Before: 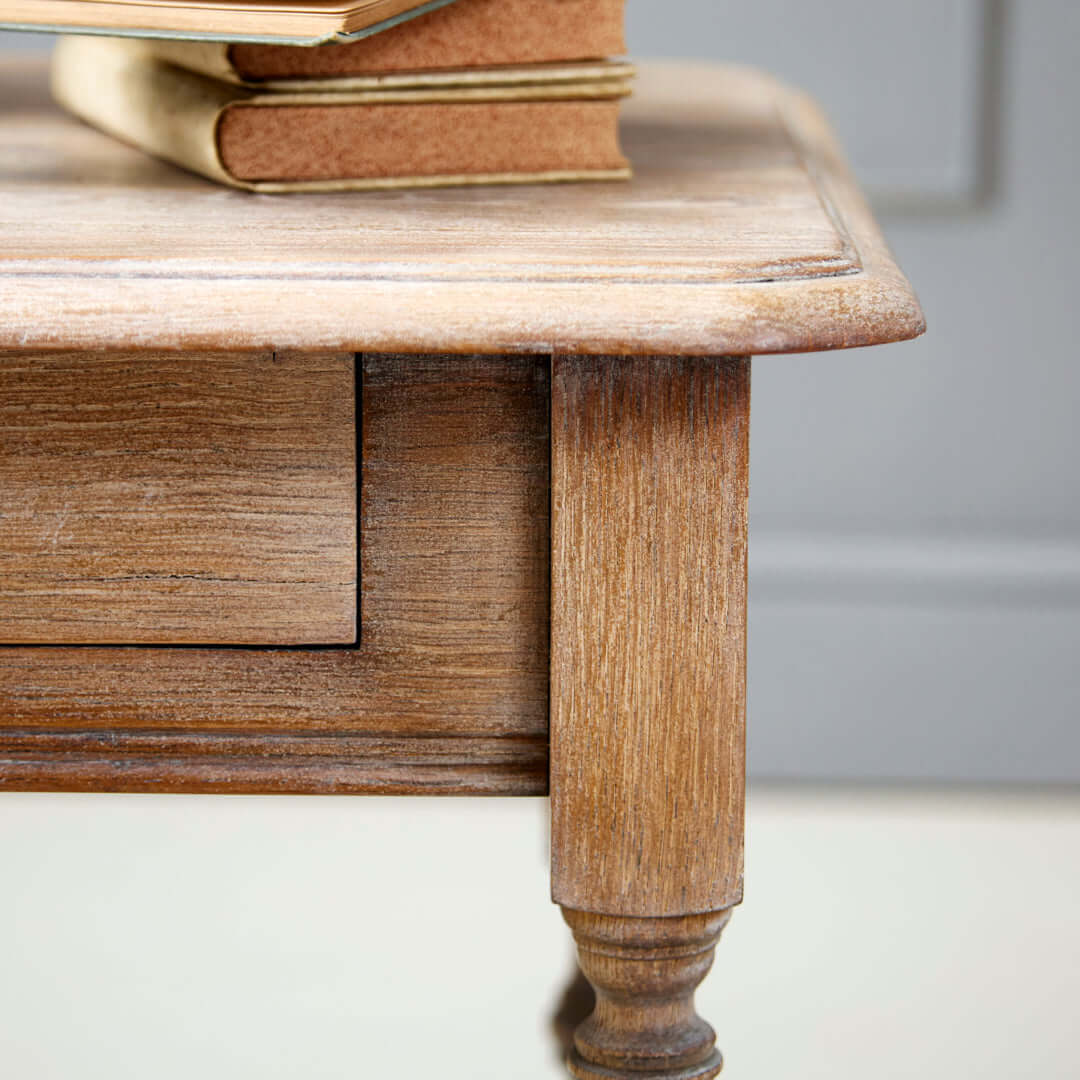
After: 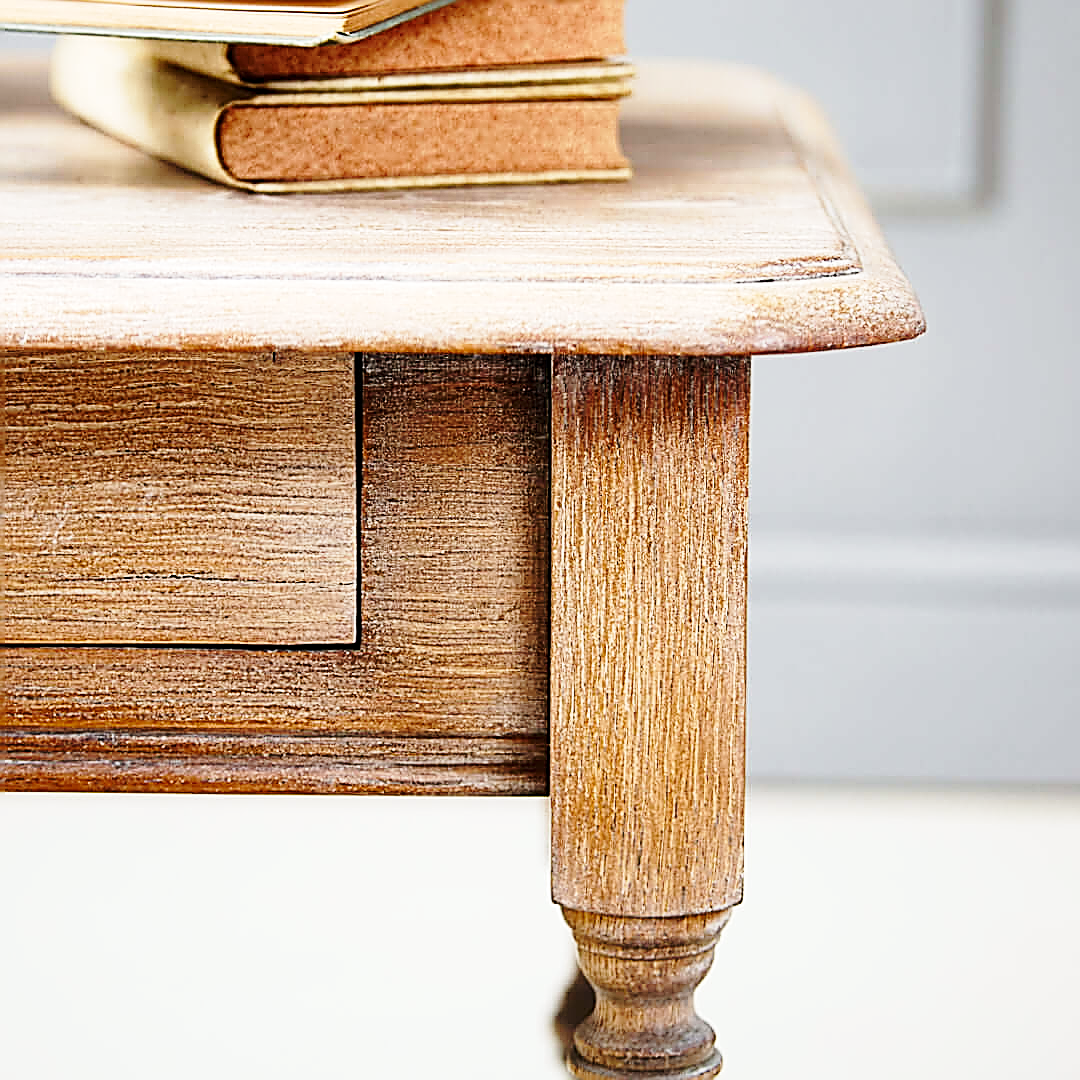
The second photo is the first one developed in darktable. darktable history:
sharpen: amount 1.861
exposure: exposure -0.05 EV
base curve: curves: ch0 [(0, 0) (0.028, 0.03) (0.121, 0.232) (0.46, 0.748) (0.859, 0.968) (1, 1)], preserve colors none
